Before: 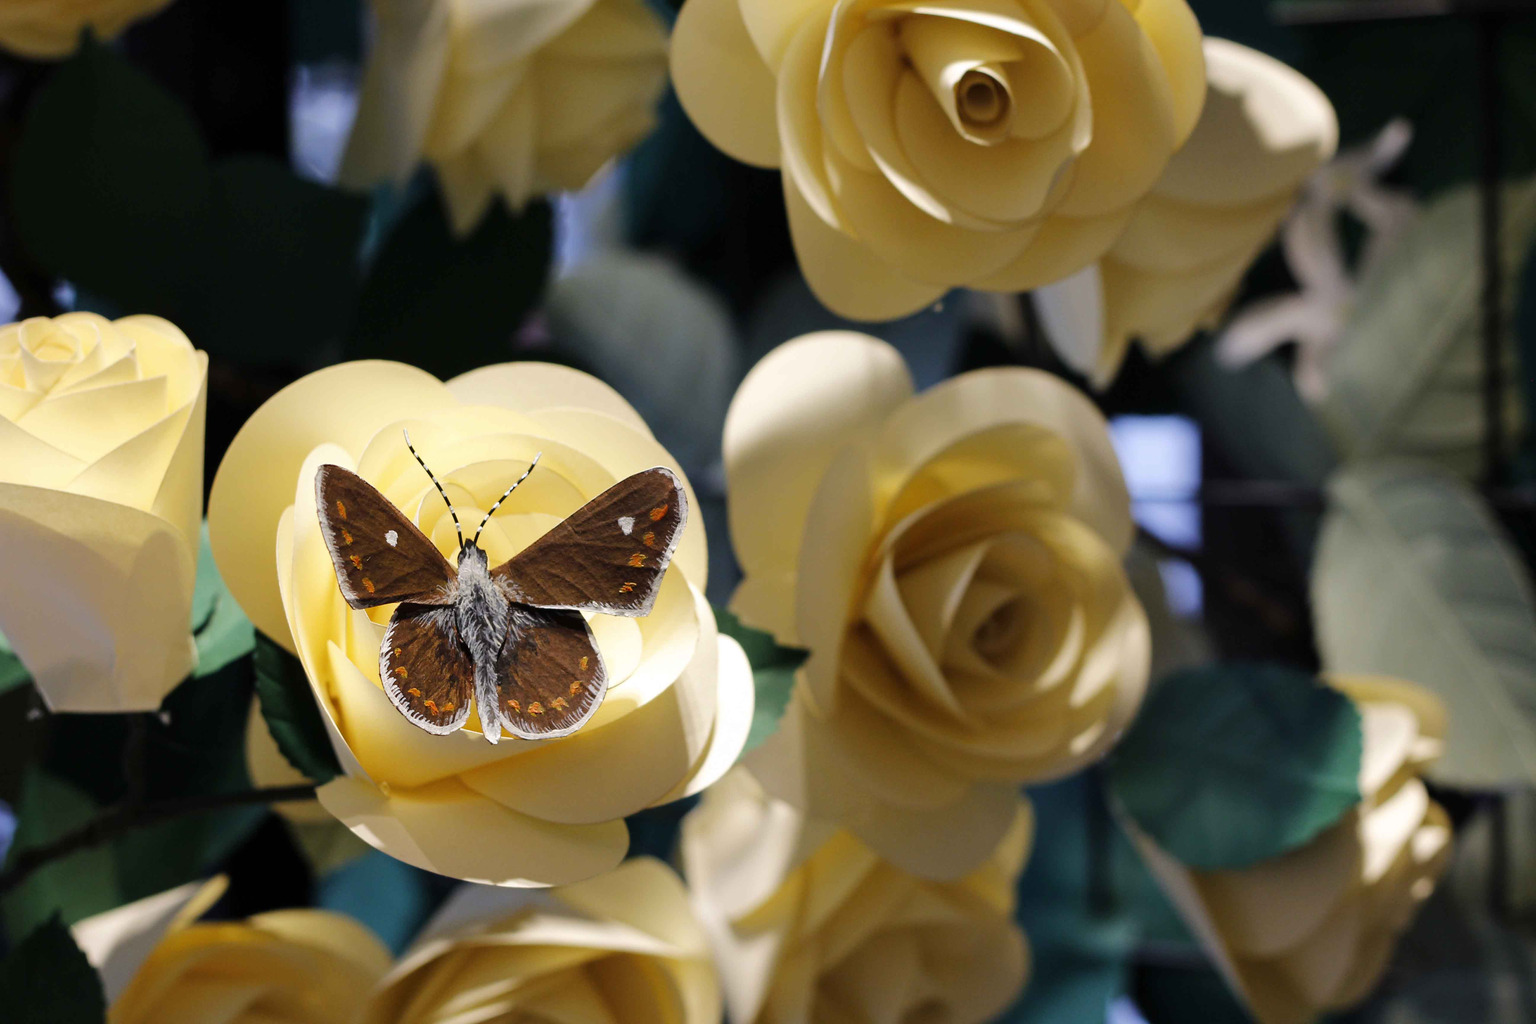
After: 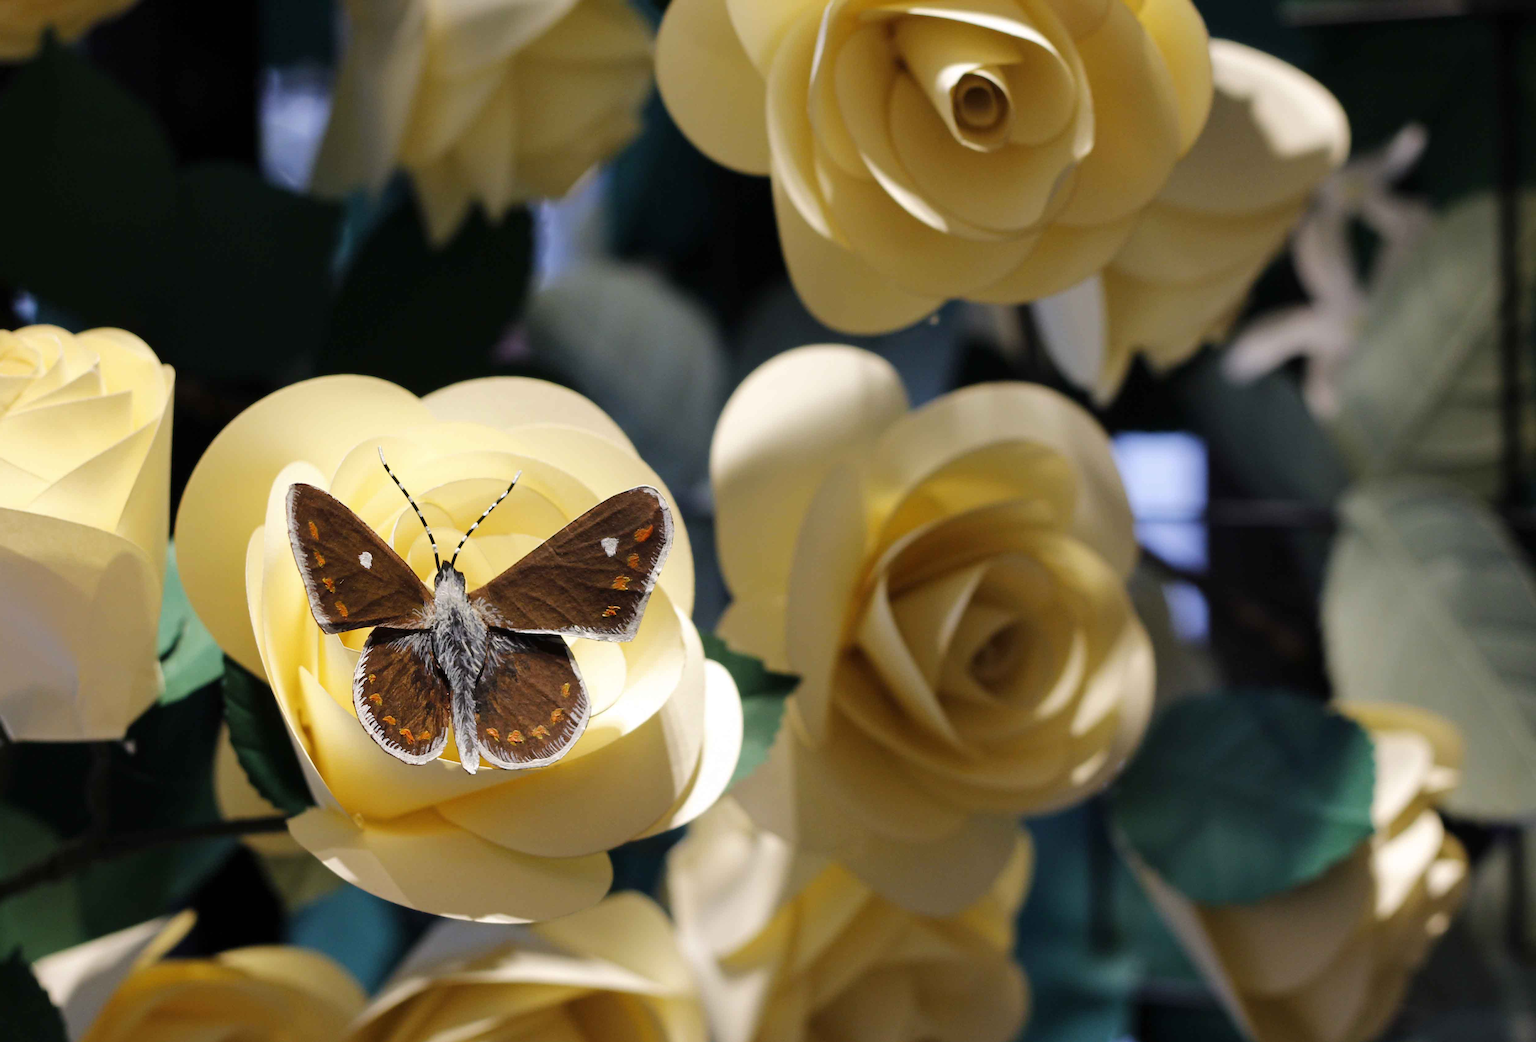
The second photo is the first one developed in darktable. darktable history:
crop and rotate: left 2.634%, right 1.203%, bottom 2.089%
